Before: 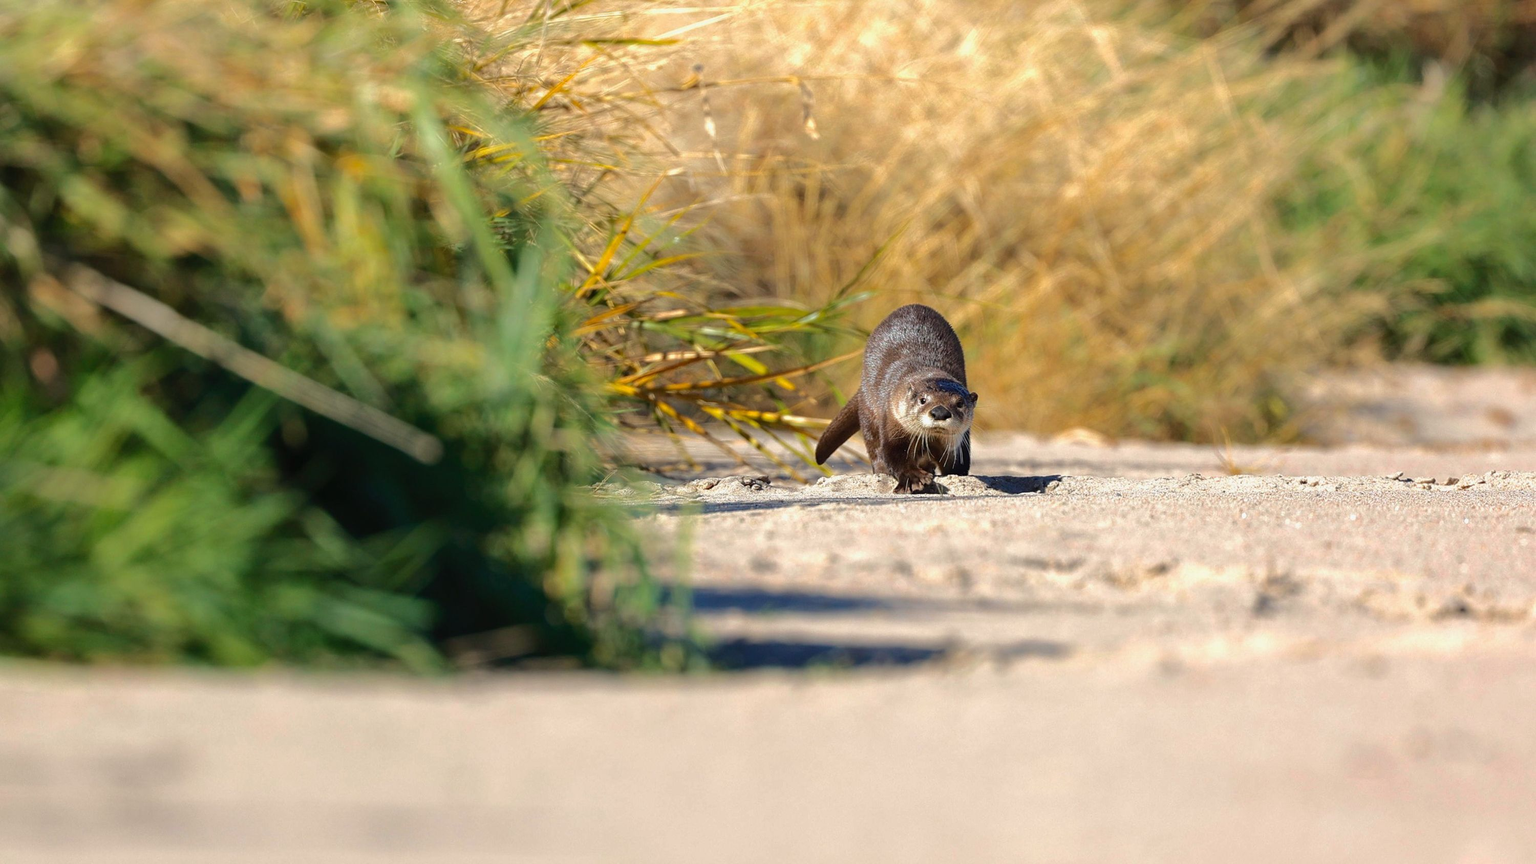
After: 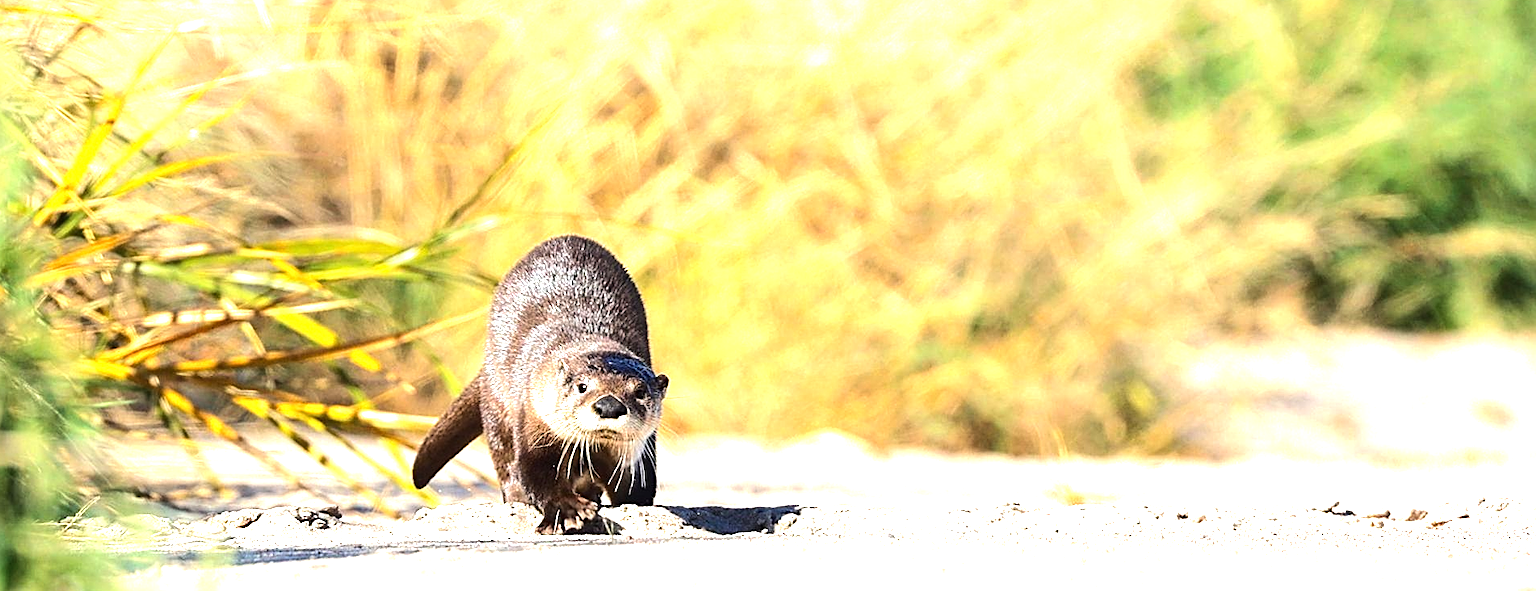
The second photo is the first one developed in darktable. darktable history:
crop: left 36.072%, top 17.974%, right 0.516%, bottom 38.612%
tone equalizer: -8 EV -0.777 EV, -7 EV -0.698 EV, -6 EV -0.626 EV, -5 EV -0.415 EV, -3 EV 0.393 EV, -2 EV 0.6 EV, -1 EV 0.692 EV, +0 EV 0.772 EV, edges refinement/feathering 500, mask exposure compensation -1.57 EV, preserve details no
exposure: black level correction 0, exposure 1.001 EV, compensate highlight preservation false
sharpen: on, module defaults
